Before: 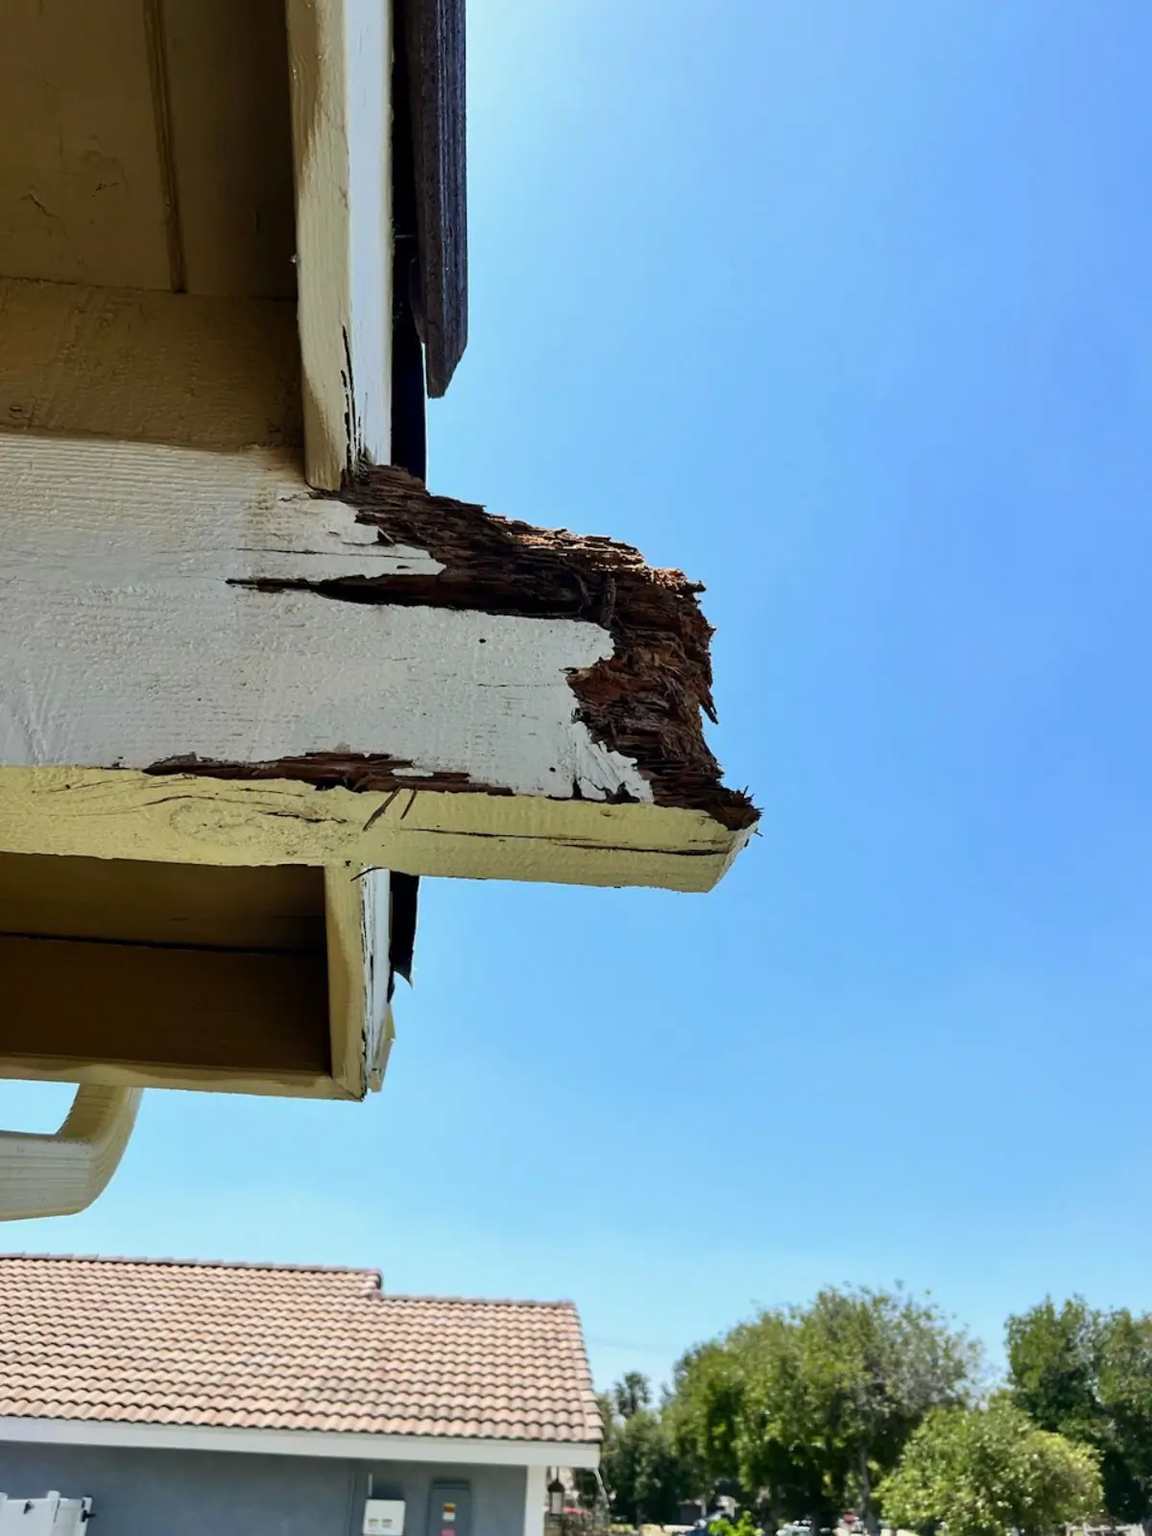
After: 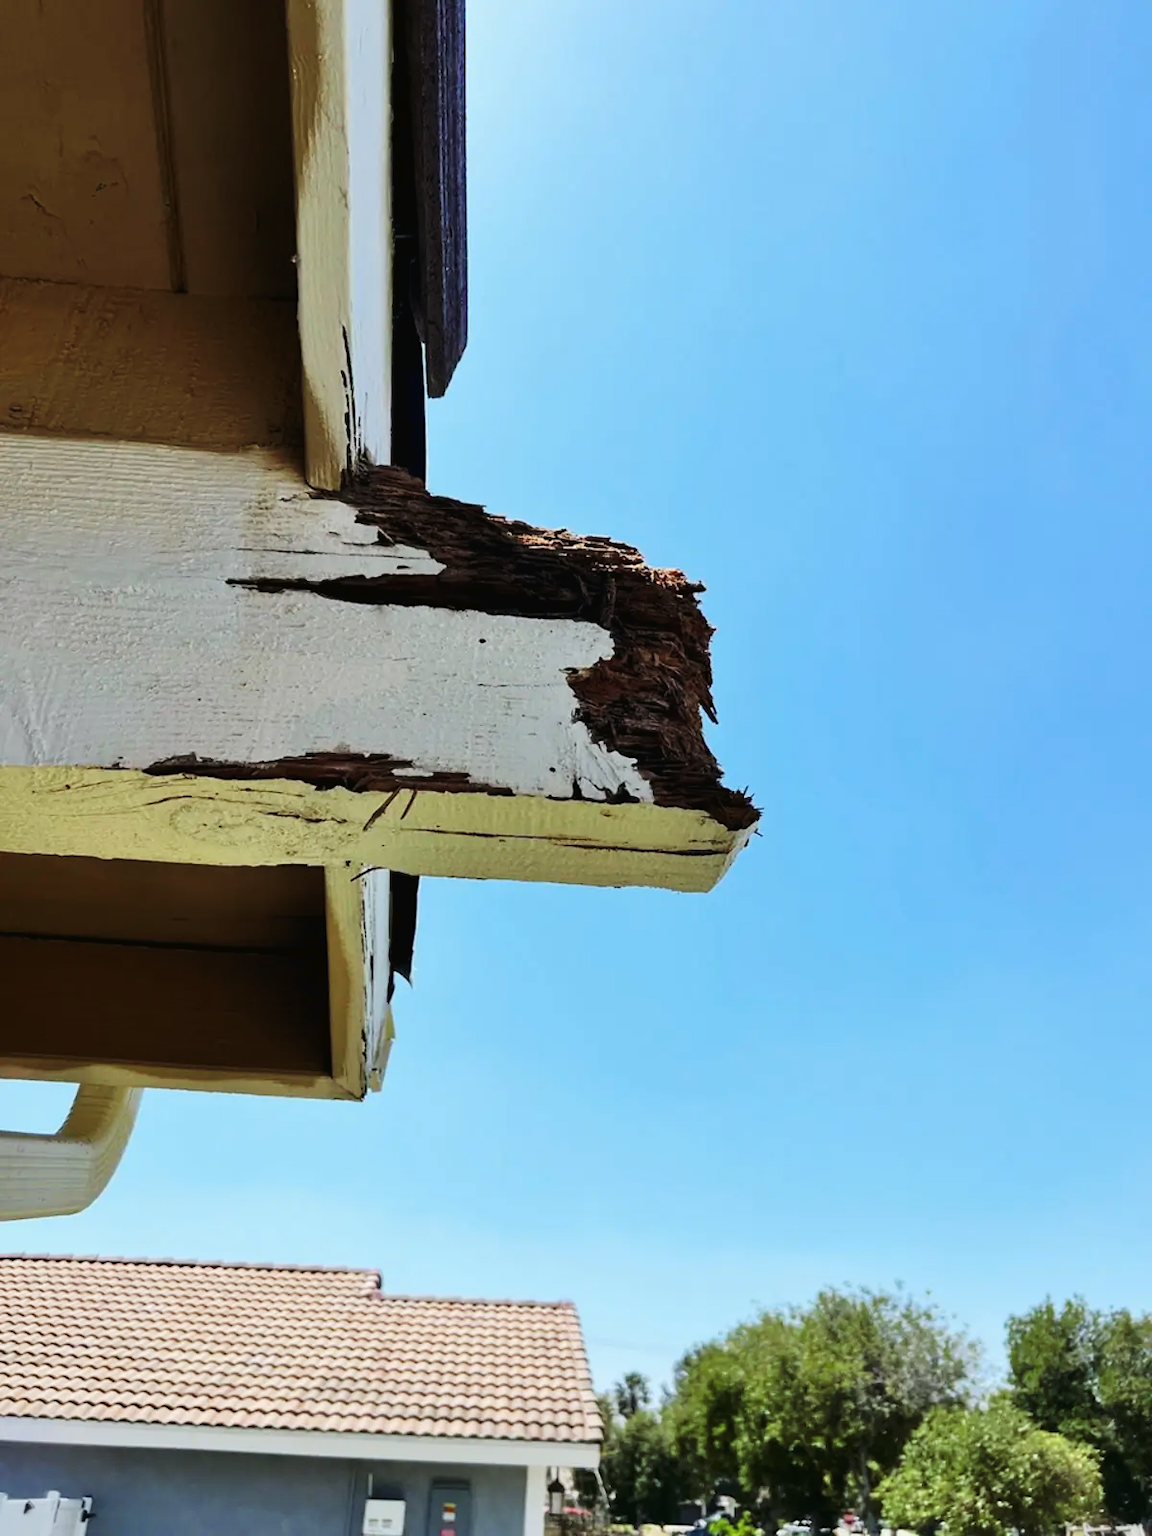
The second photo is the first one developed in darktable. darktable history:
tone curve: curves: ch0 [(0, 0) (0.003, 0.018) (0.011, 0.019) (0.025, 0.024) (0.044, 0.037) (0.069, 0.053) (0.1, 0.075) (0.136, 0.105) (0.177, 0.136) (0.224, 0.179) (0.277, 0.244) (0.335, 0.319) (0.399, 0.4) (0.468, 0.495) (0.543, 0.58) (0.623, 0.671) (0.709, 0.757) (0.801, 0.838) (0.898, 0.913) (1, 1)], preserve colors none
color look up table: target L [92.89, 91.87, 89.09, 91.63, 86.48, 82.8, 69.96, 66.36, 61.99, 59, 43.97, 10.26, 200.96, 85.84, 68.74, 67.23, 59, 55.22, 56.6, 52.23, 51.53, 43.71, 43.38, 36.94, 30.4, 35.43, 19.33, 94.14, 79.58, 63, 60.22, 61.96, 56.3, 54.72, 50.1, 44.27, 44.38, 49.41, 35.7, 36.58, 16.81, 15.29, 16.95, 0.993, 87.28, 77.6, 69.94, 60.02, 39.32], target a [-26.65, -15.4, -37.36, -14.53, -66.91, -82.77, -65.77, -52.51, -46.54, -22.01, -35.57, -11.81, 0, 11.92, 43.6, 37.8, 8.256, 73.16, 57.52, 72.28, 72.14, 1.05, 54.3, 35.23, 5.788, 45.94, 18.5, 1.32, 37.19, 27.37, 81.93, 62.71, 80.78, -1.206, 27.53, 19.98, 6.491, 68.16, 37.52, 54.44, 30.02, 17.95, 36.62, 0.01, -28.9, -44.61, -21.48, -11.8, -19.89], target b [89.73, 66.76, 46.09, 22.45, 4.768, 75.44, 60.5, 40.39, 17, 22.11, 35.55, 14.2, -0.001, 26.07, 19.15, 63.03, 32.58, -0.322, 52.08, 45.1, 24.61, 38.15, 37.37, 38.52, 12.57, 10.27, 24.31, -12.46, -35.74, -37.96, -57.91, -20.1, -38.14, -66.91, -0.074, -82.3, -20.15, -11.2, -22.1, -53.4, -8.367, -35.06, -54.39, -5.137, -11.49, -26.16, -44.13, -5.813, -6.474], num patches 49
